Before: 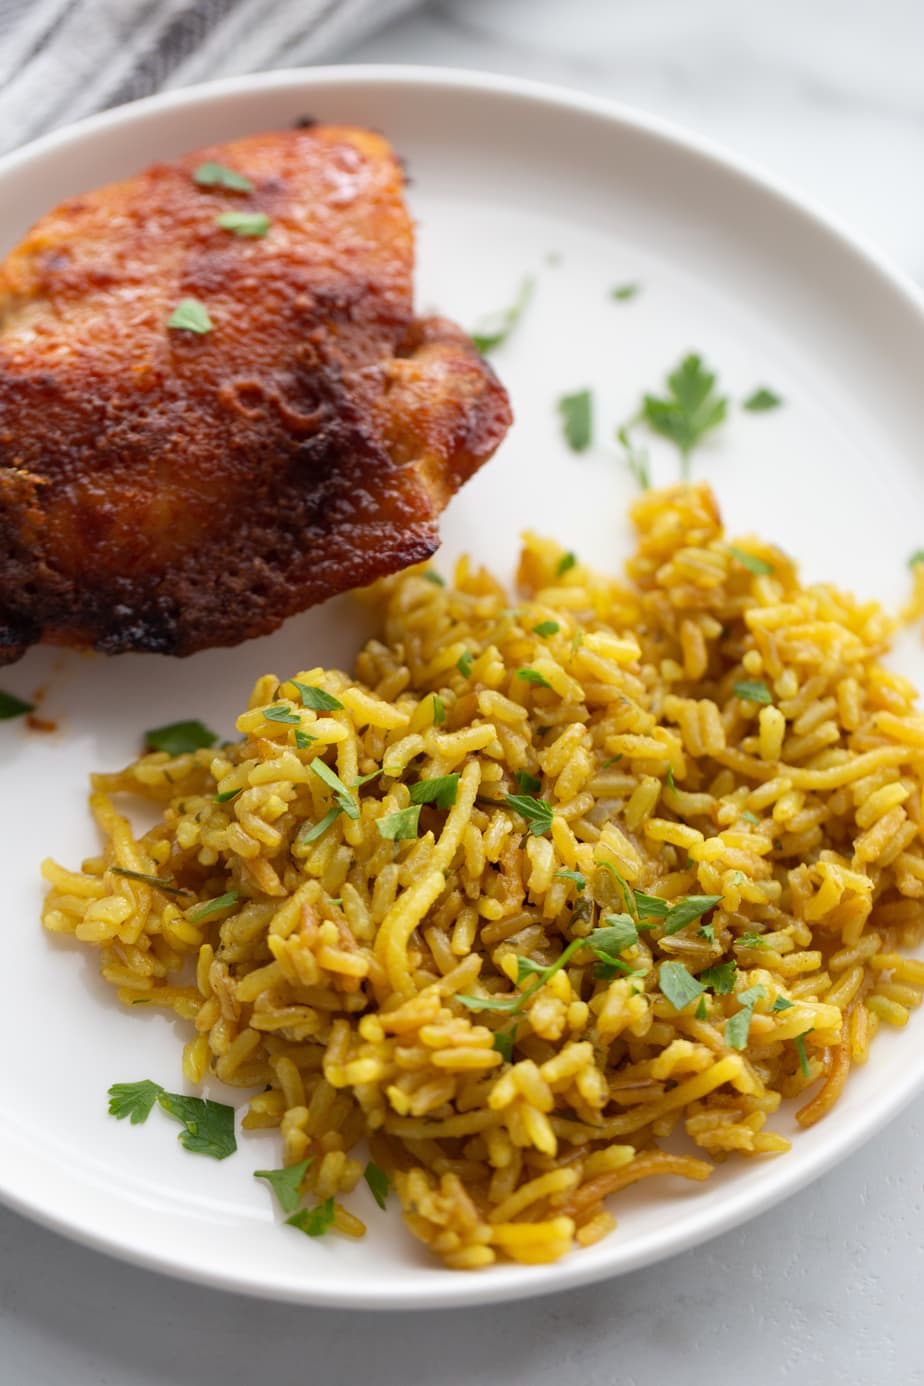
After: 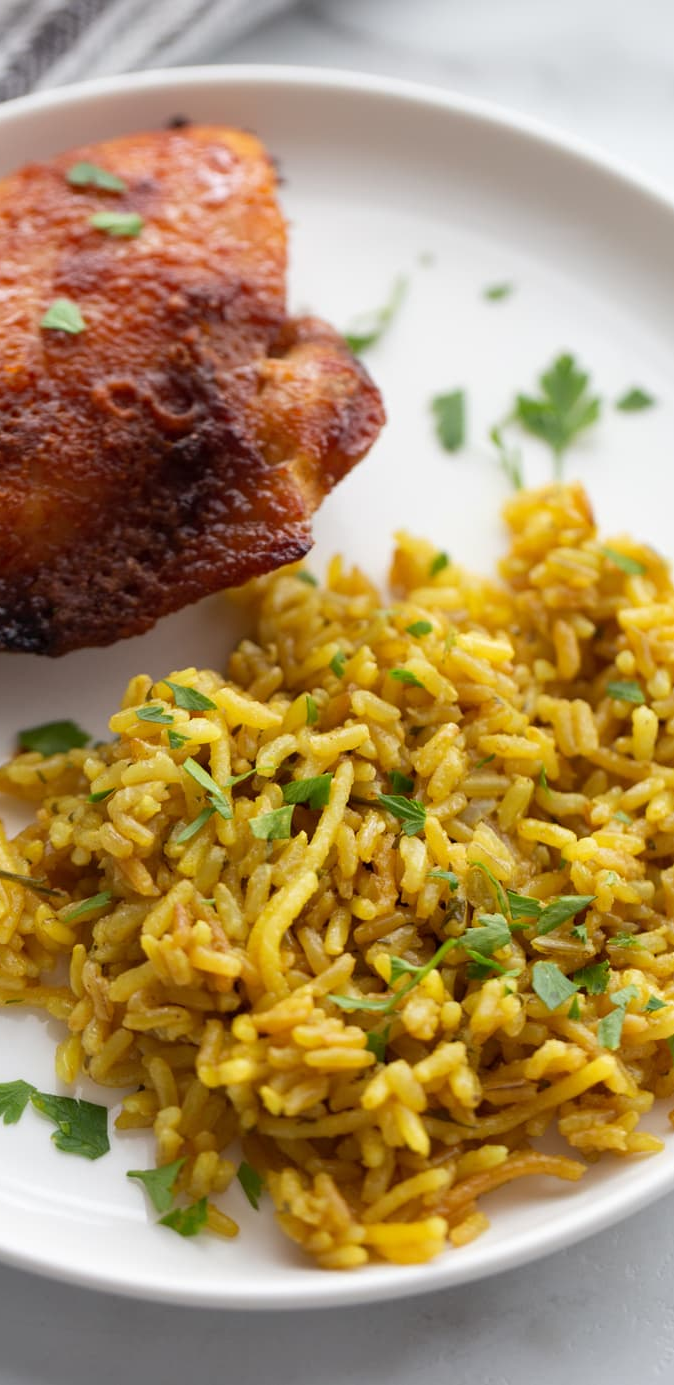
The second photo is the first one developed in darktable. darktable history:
crop: left 13.776%, right 13.268%
